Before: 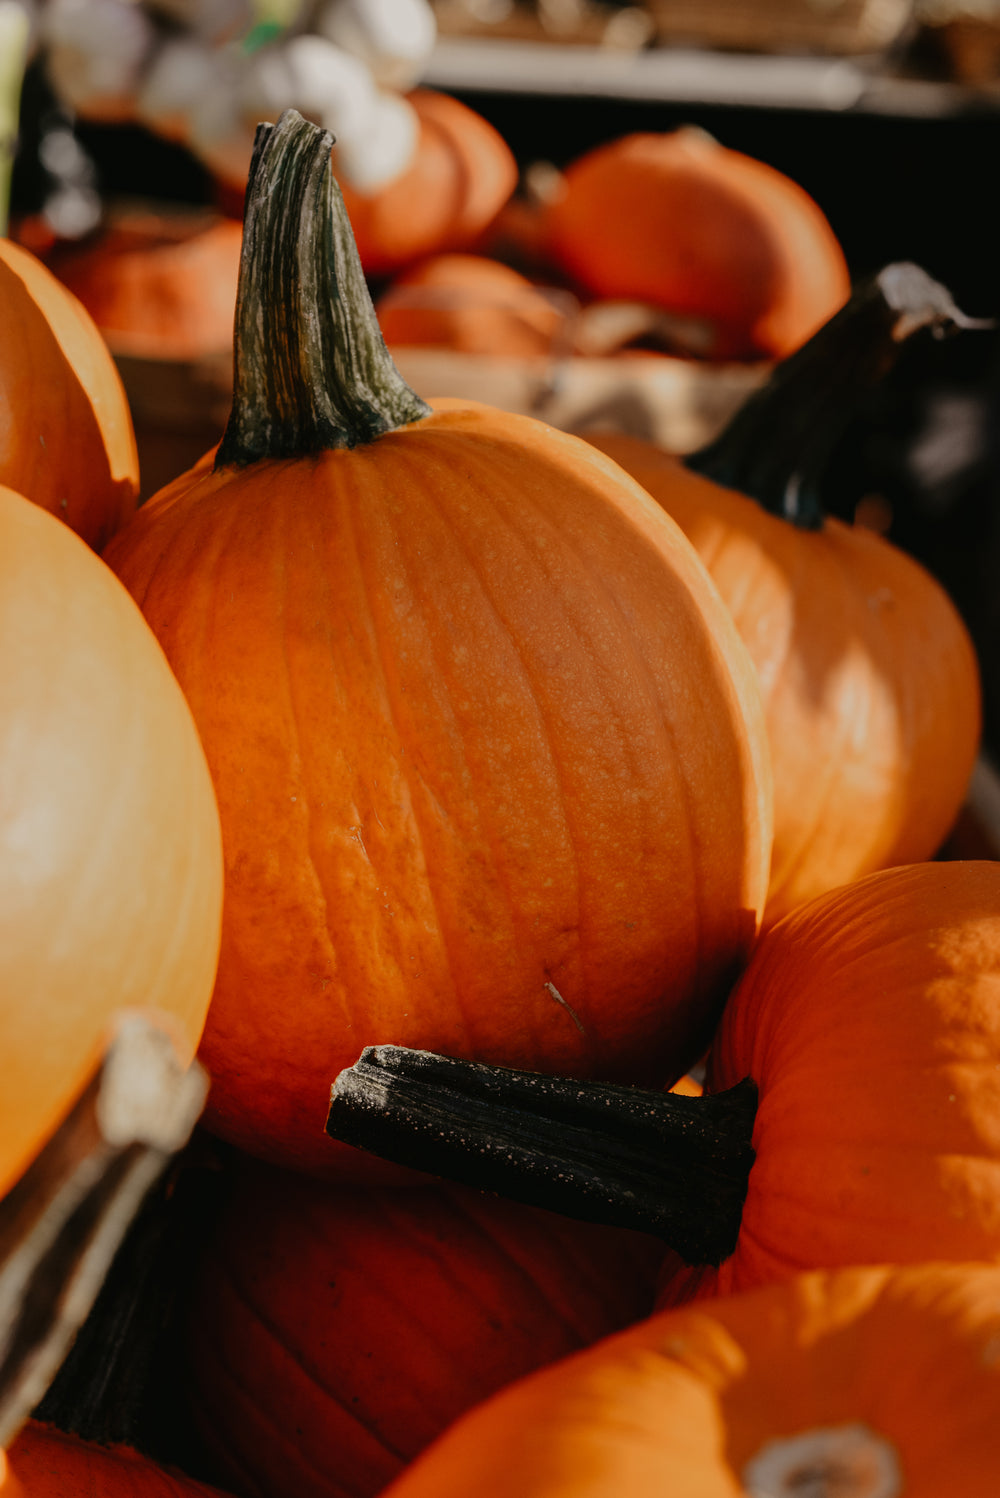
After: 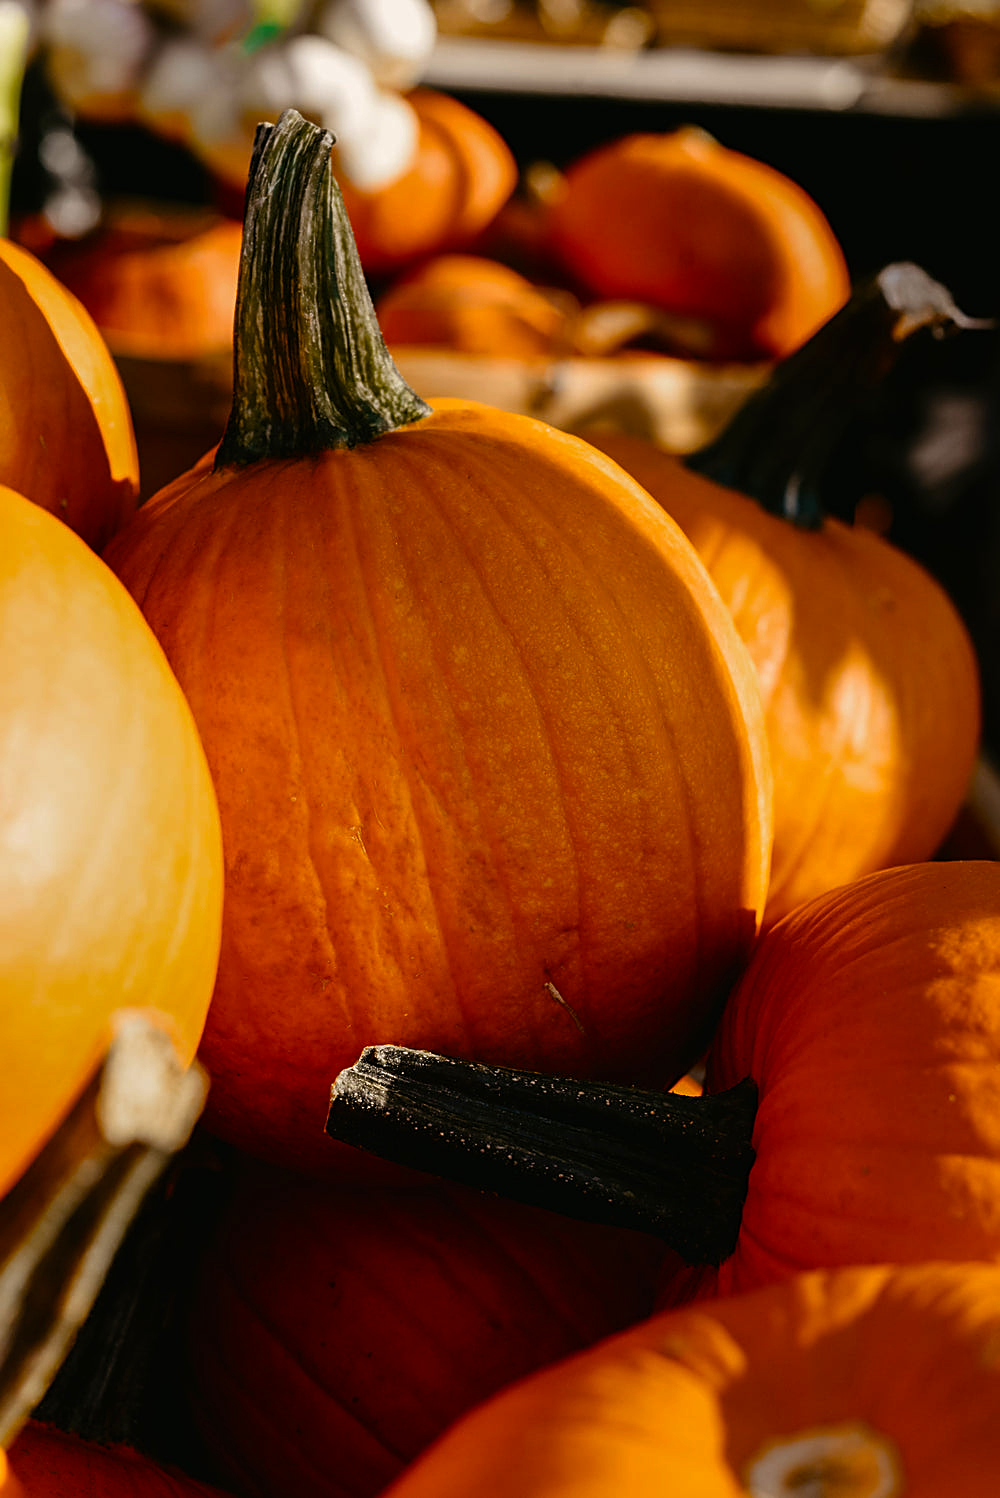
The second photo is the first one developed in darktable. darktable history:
sharpen: on, module defaults
color zones: curves: ch0 [(0, 0.5) (0.143, 0.5) (0.286, 0.5) (0.429, 0.5) (0.571, 0.5) (0.714, 0.476) (0.857, 0.5) (1, 0.5)]; ch2 [(0, 0.5) (0.143, 0.5) (0.286, 0.5) (0.429, 0.5) (0.571, 0.5) (0.714, 0.487) (0.857, 0.5) (1, 0.5)]
color balance rgb: linear chroma grading › global chroma 0.311%, perceptual saturation grading › global saturation 36.907%, perceptual saturation grading › shadows 34.64%, perceptual brilliance grading › global brilliance 15.55%, perceptual brilliance grading › shadows -34.296%
